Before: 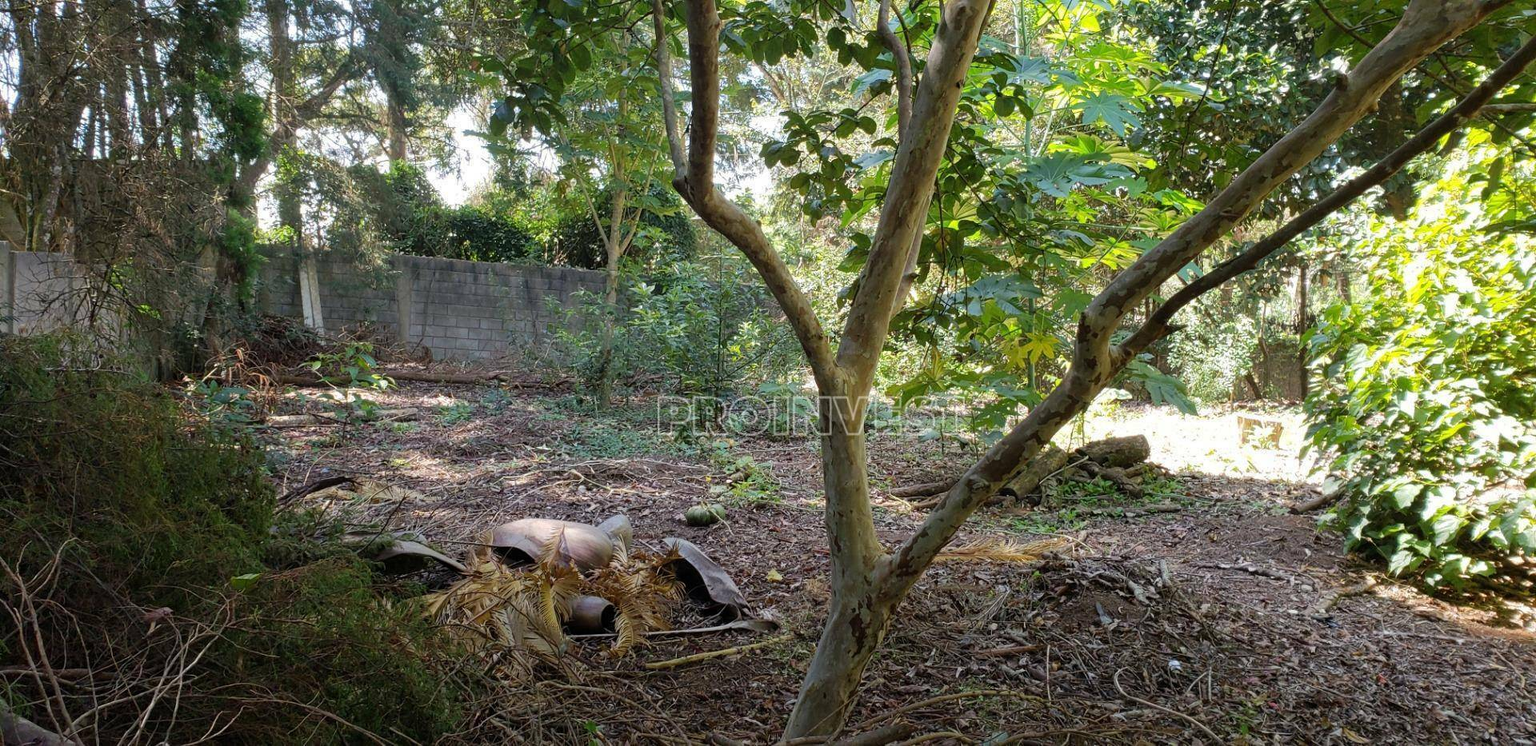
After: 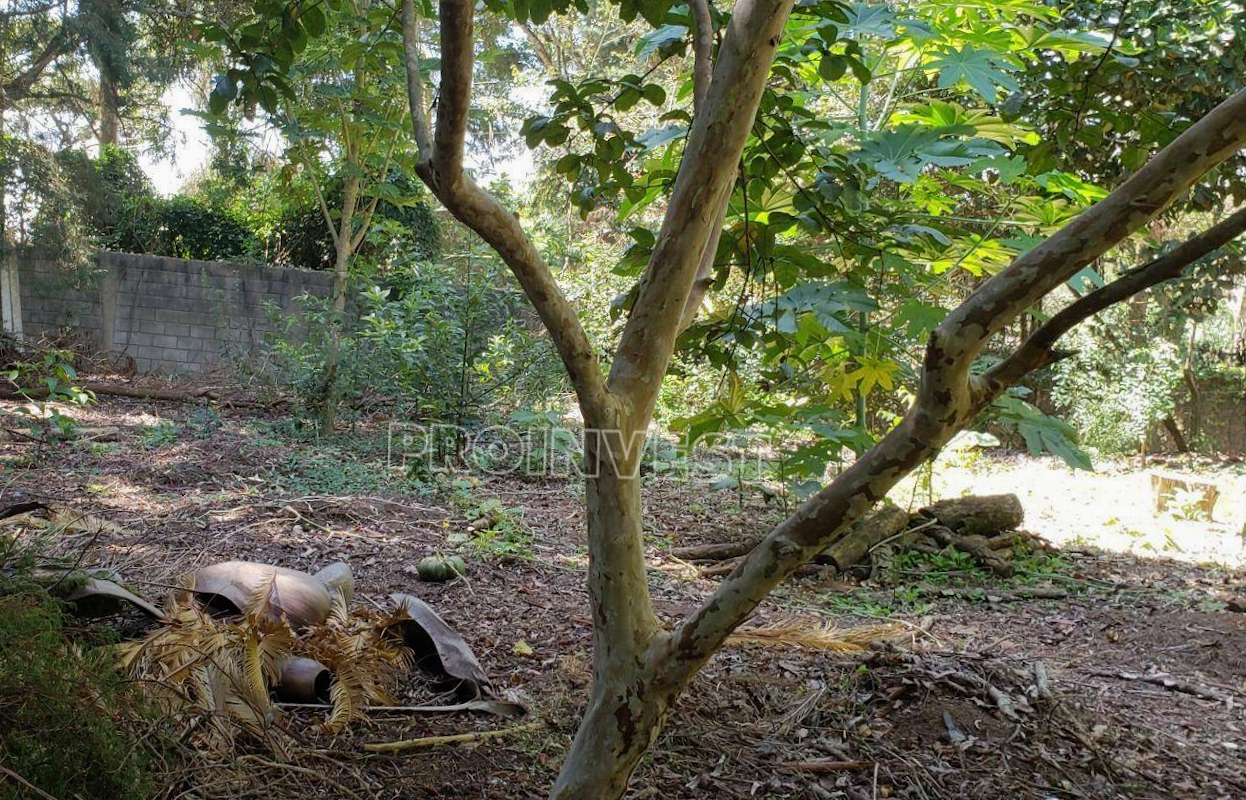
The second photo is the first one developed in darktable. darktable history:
exposure: exposure -0.064 EV, compensate highlight preservation false
rotate and perspective: rotation 1.69°, lens shift (vertical) -0.023, lens shift (horizontal) -0.291, crop left 0.025, crop right 0.988, crop top 0.092, crop bottom 0.842
crop and rotate: left 14.436%, right 18.898%
